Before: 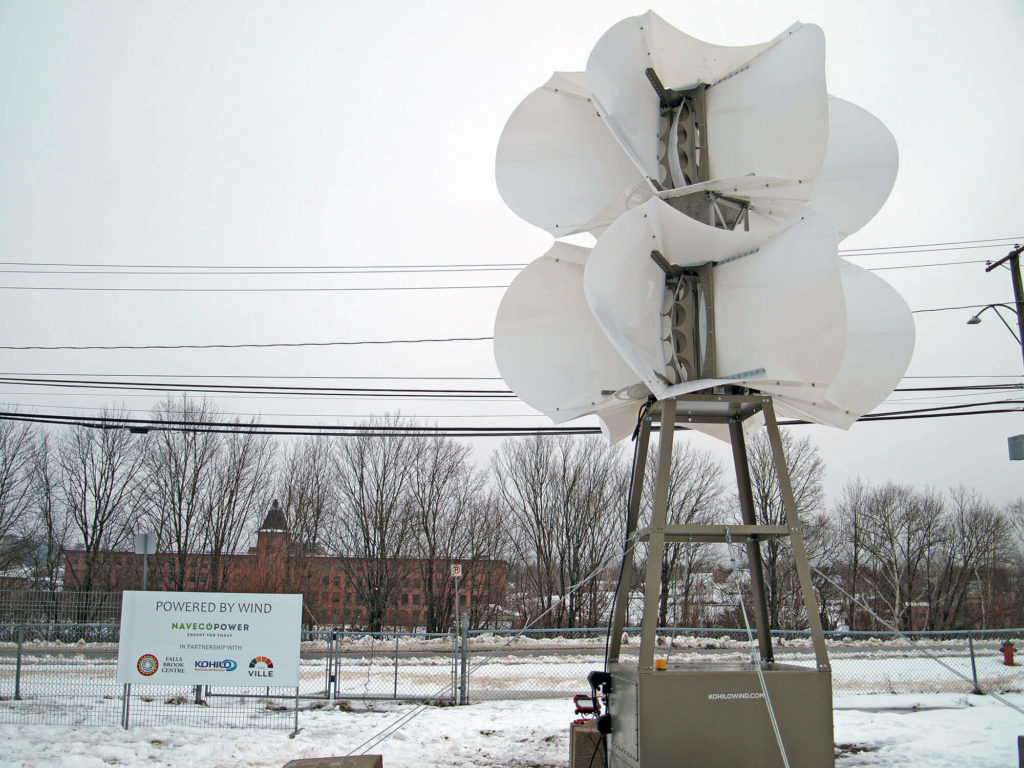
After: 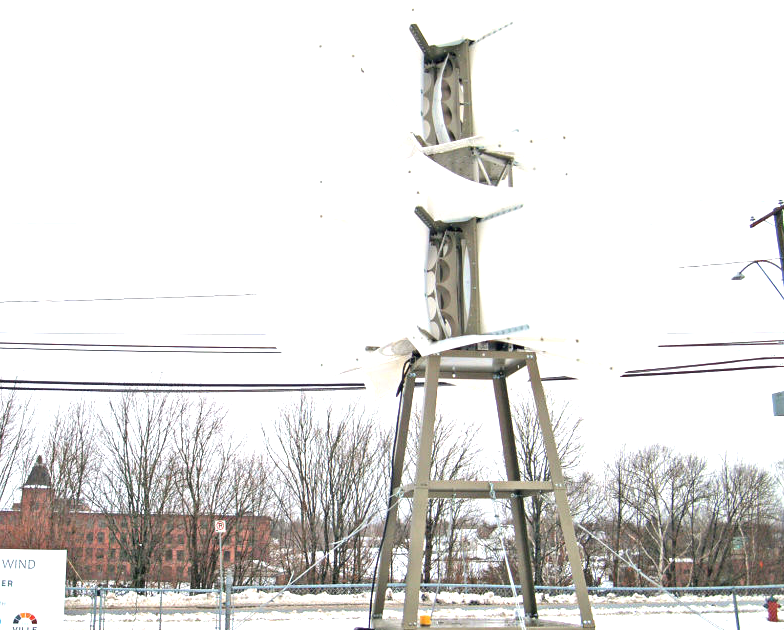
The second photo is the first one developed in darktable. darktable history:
crop: left 23.089%, top 5.856%, bottom 11.67%
exposure: black level correction 0, exposure 1.464 EV, compensate highlight preservation false
